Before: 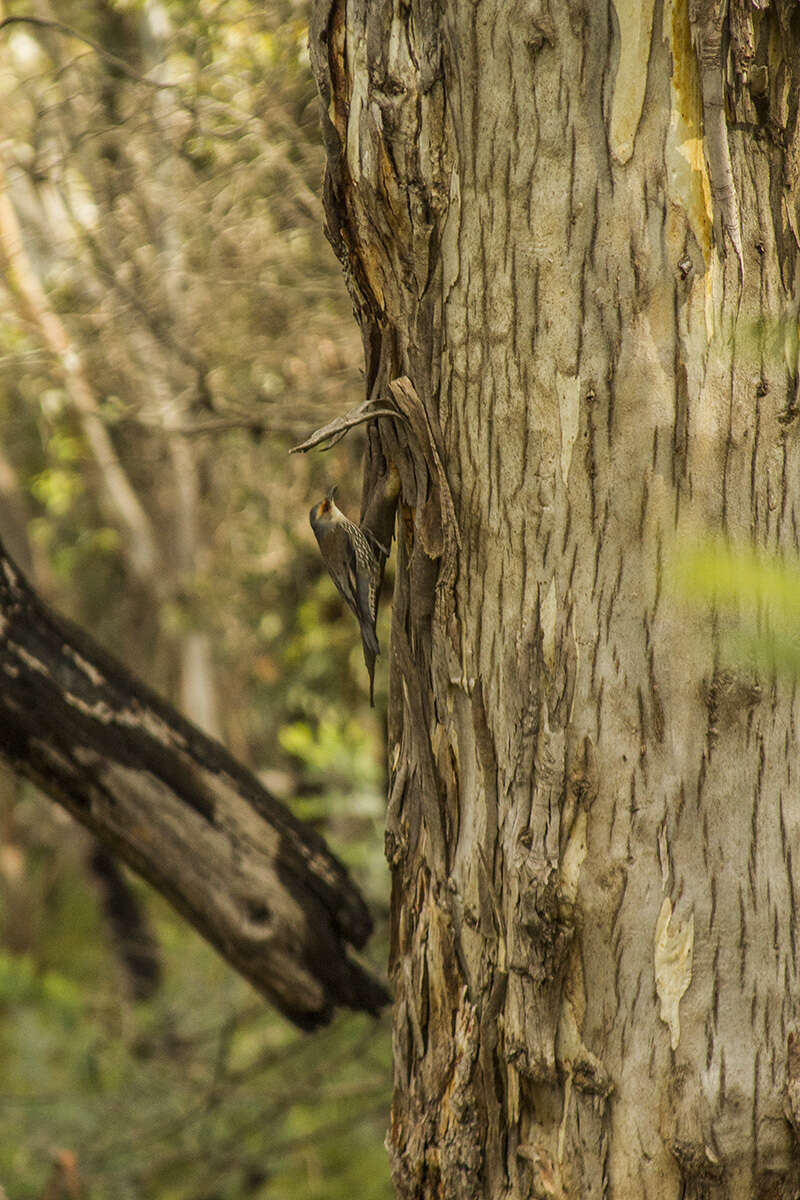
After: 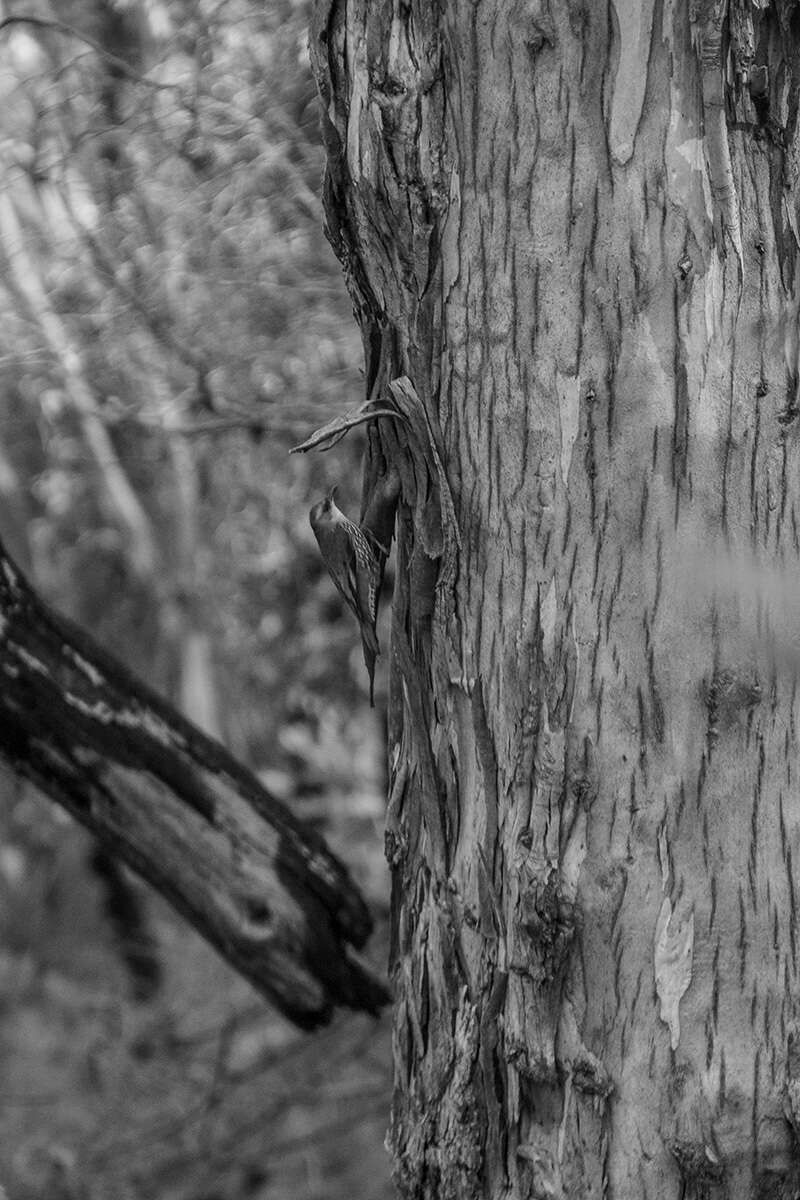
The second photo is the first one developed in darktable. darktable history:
color balance: output saturation 98.5%
color calibration: output gray [0.21, 0.42, 0.37, 0], gray › normalize channels true, illuminant same as pipeline (D50), adaptation XYZ, x 0.346, y 0.359, gamut compression 0
